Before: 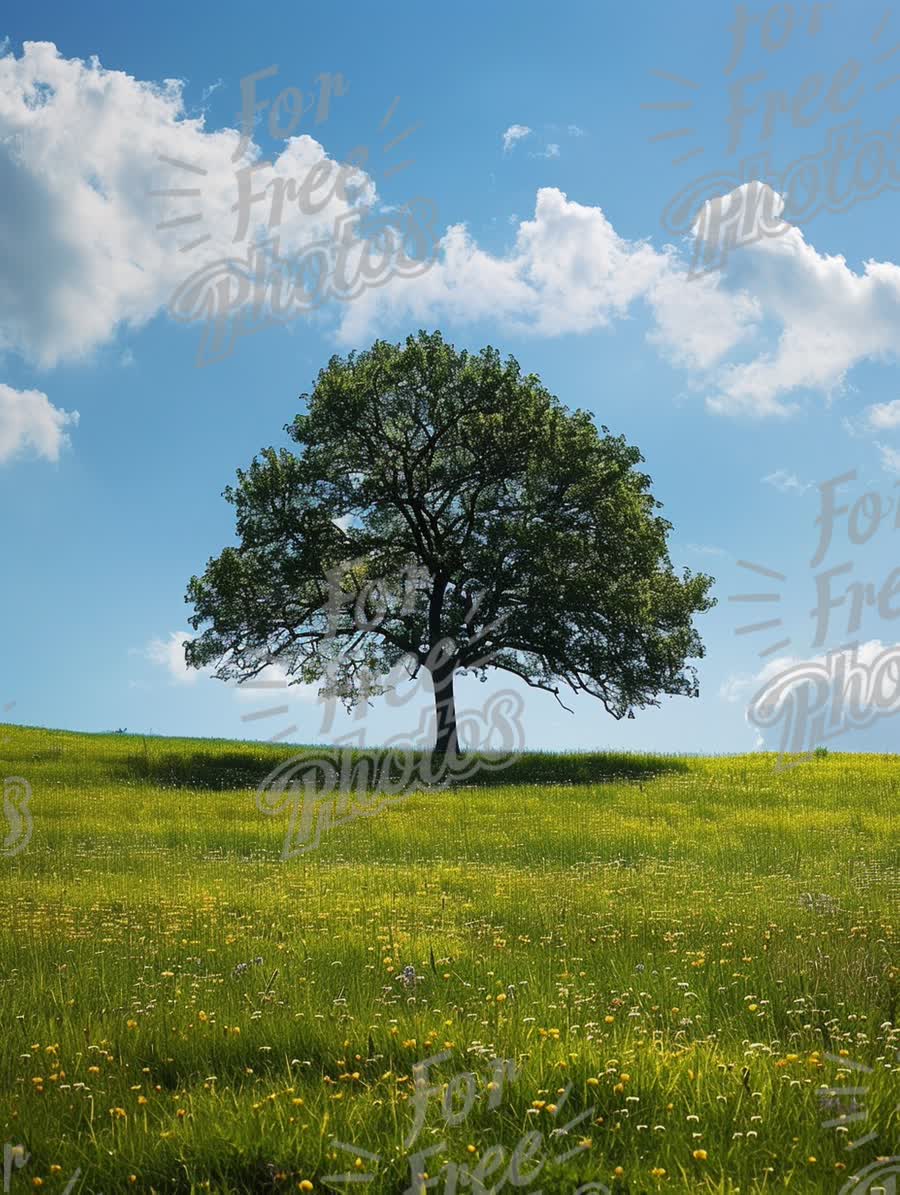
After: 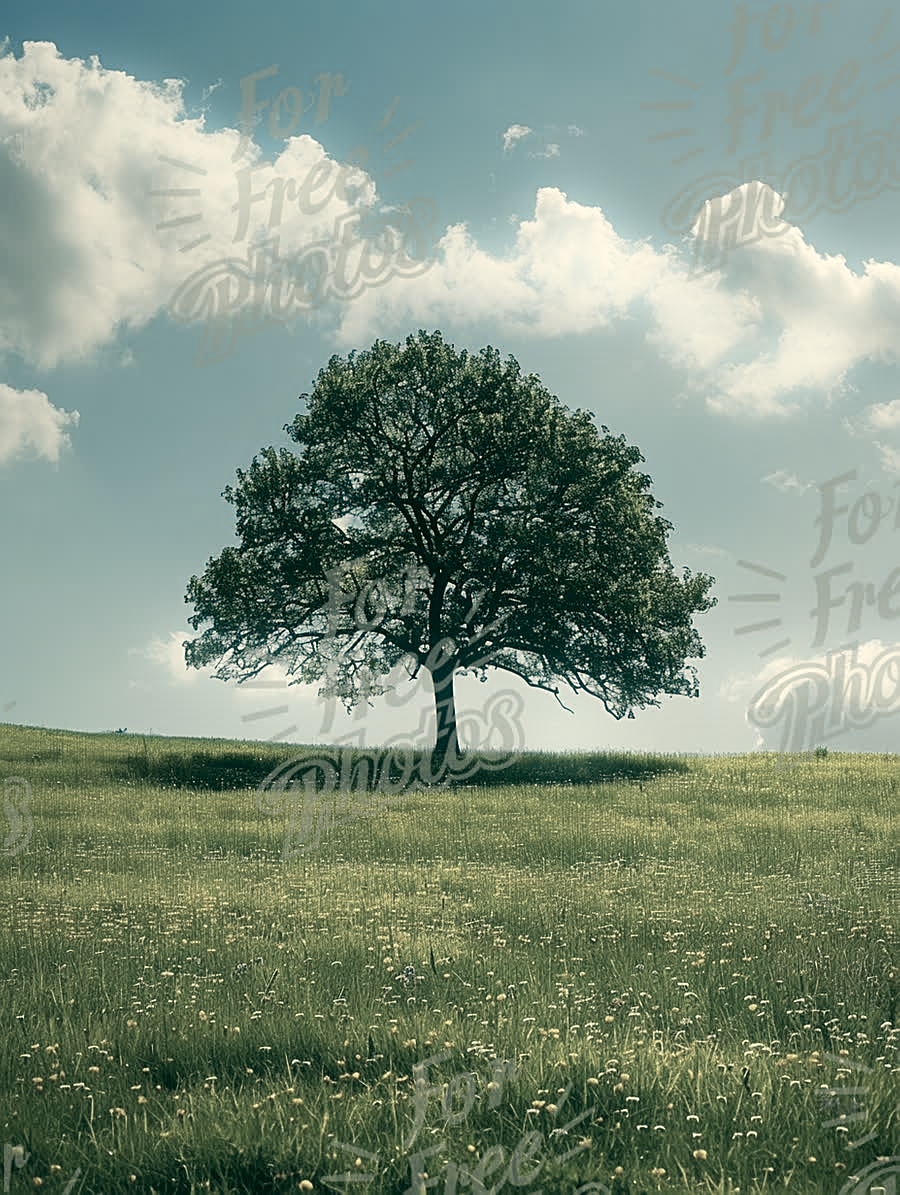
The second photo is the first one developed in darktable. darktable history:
color zones: curves: ch1 [(0.238, 0.163) (0.476, 0.2) (0.733, 0.322) (0.848, 0.134)]
sharpen: on, module defaults
bloom: size 5%, threshold 95%, strength 15%
color correction: highlights a* 1.83, highlights b* 34.02, shadows a* -36.68, shadows b* -5.48
